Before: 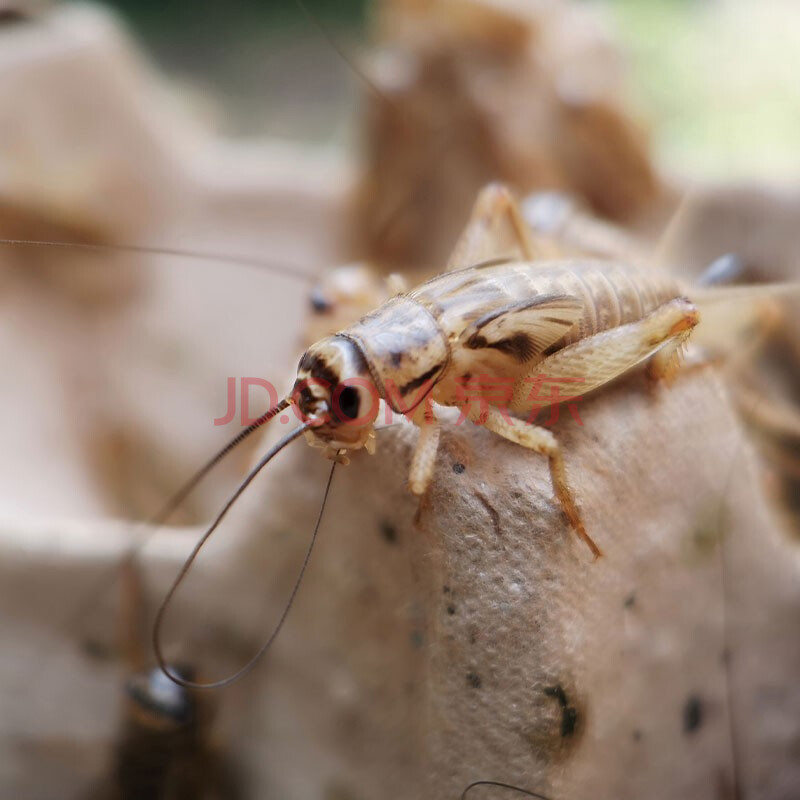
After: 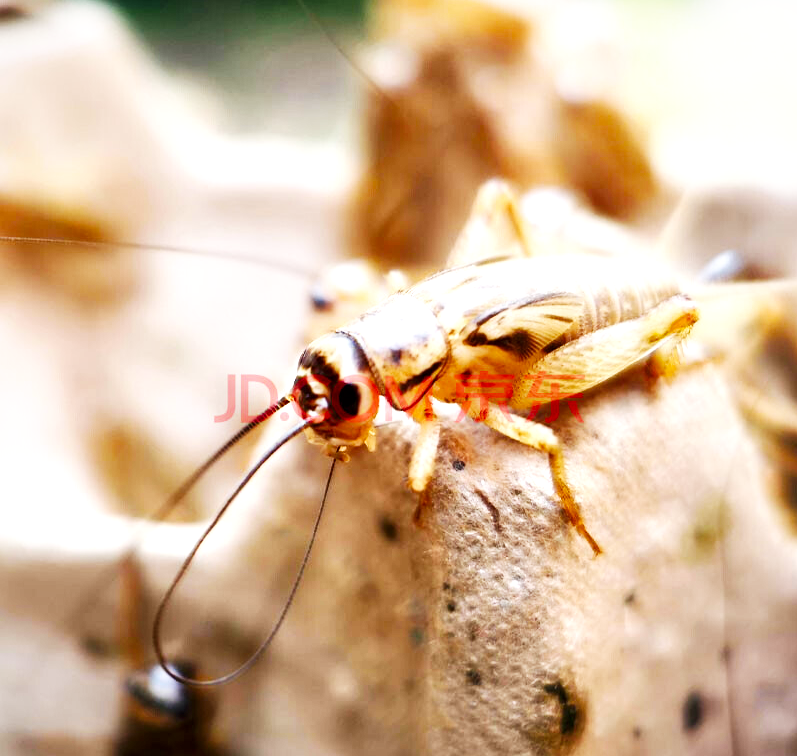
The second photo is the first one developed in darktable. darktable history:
contrast brightness saturation: saturation -0.05
color balance rgb: perceptual saturation grading › global saturation 20%, global vibrance 20%
crop: top 0.448%, right 0.264%, bottom 5.045%
local contrast: mode bilateral grid, contrast 25, coarseness 60, detail 151%, midtone range 0.2
base curve: curves: ch0 [(0, 0) (0.007, 0.004) (0.027, 0.03) (0.046, 0.07) (0.207, 0.54) (0.442, 0.872) (0.673, 0.972) (1, 1)], preserve colors none
